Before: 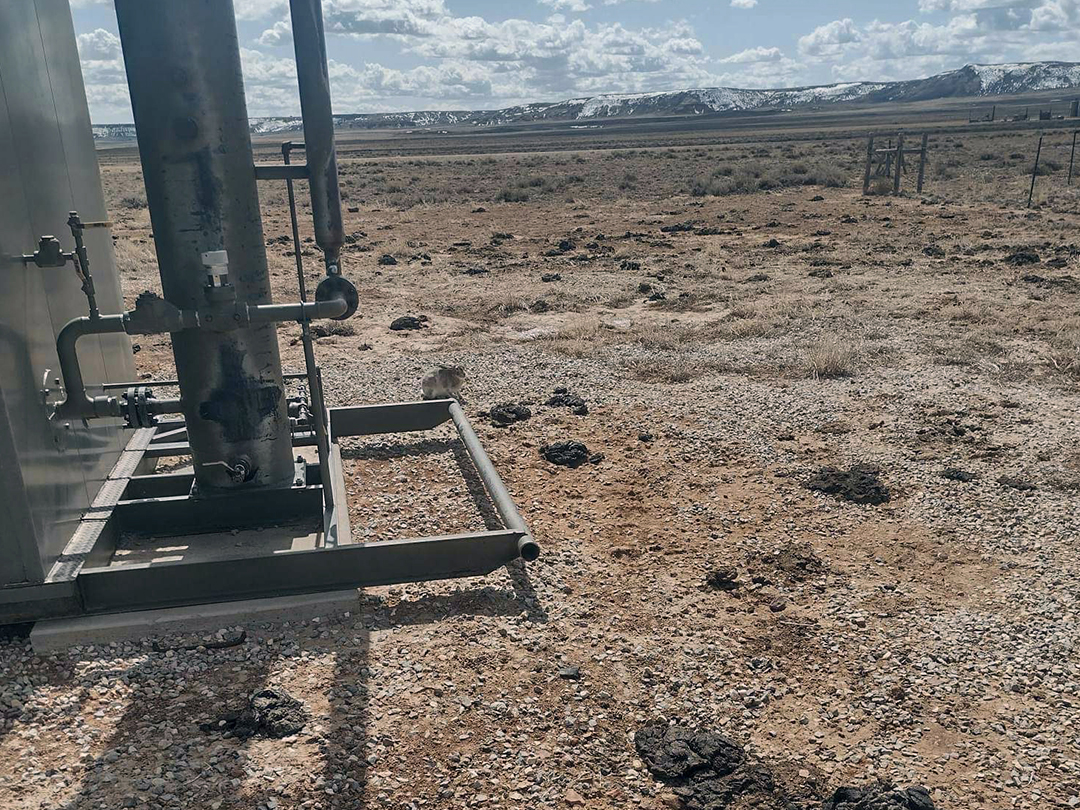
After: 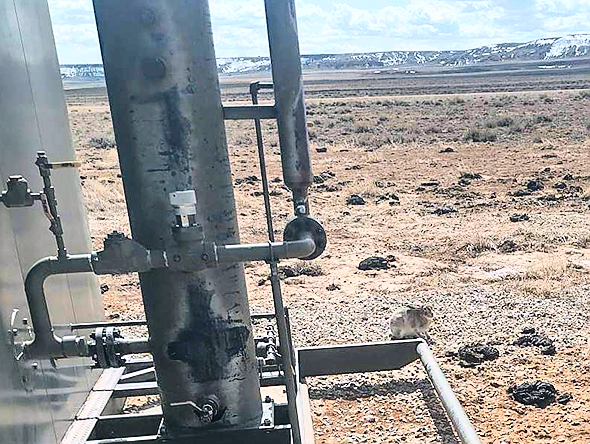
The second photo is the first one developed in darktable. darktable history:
color balance rgb: shadows lift › chroma 2%, shadows lift › hue 50°, power › hue 60°, highlights gain › chroma 1%, highlights gain › hue 60°, global offset › luminance 0.25%, global vibrance 30%
sharpen: radius 0.969, amount 0.604
crop and rotate: left 3.047%, top 7.509%, right 42.236%, bottom 37.598%
base curve: curves: ch0 [(0, 0) (0.028, 0.03) (0.121, 0.232) (0.46, 0.748) (0.859, 0.968) (1, 1)]
white balance: red 0.974, blue 1.044
exposure: black level correction 0, exposure 0.5 EV, compensate highlight preservation false
